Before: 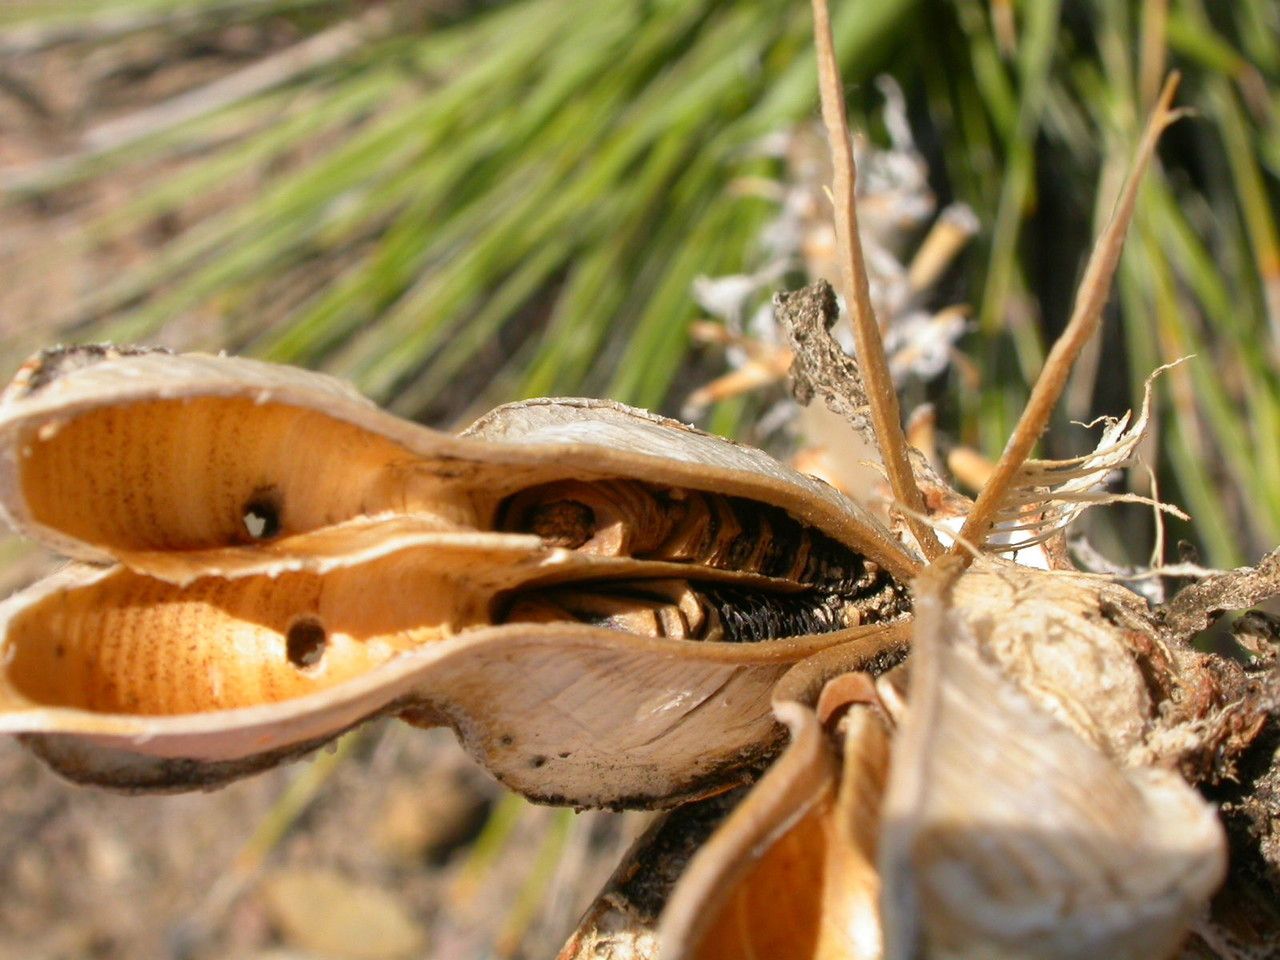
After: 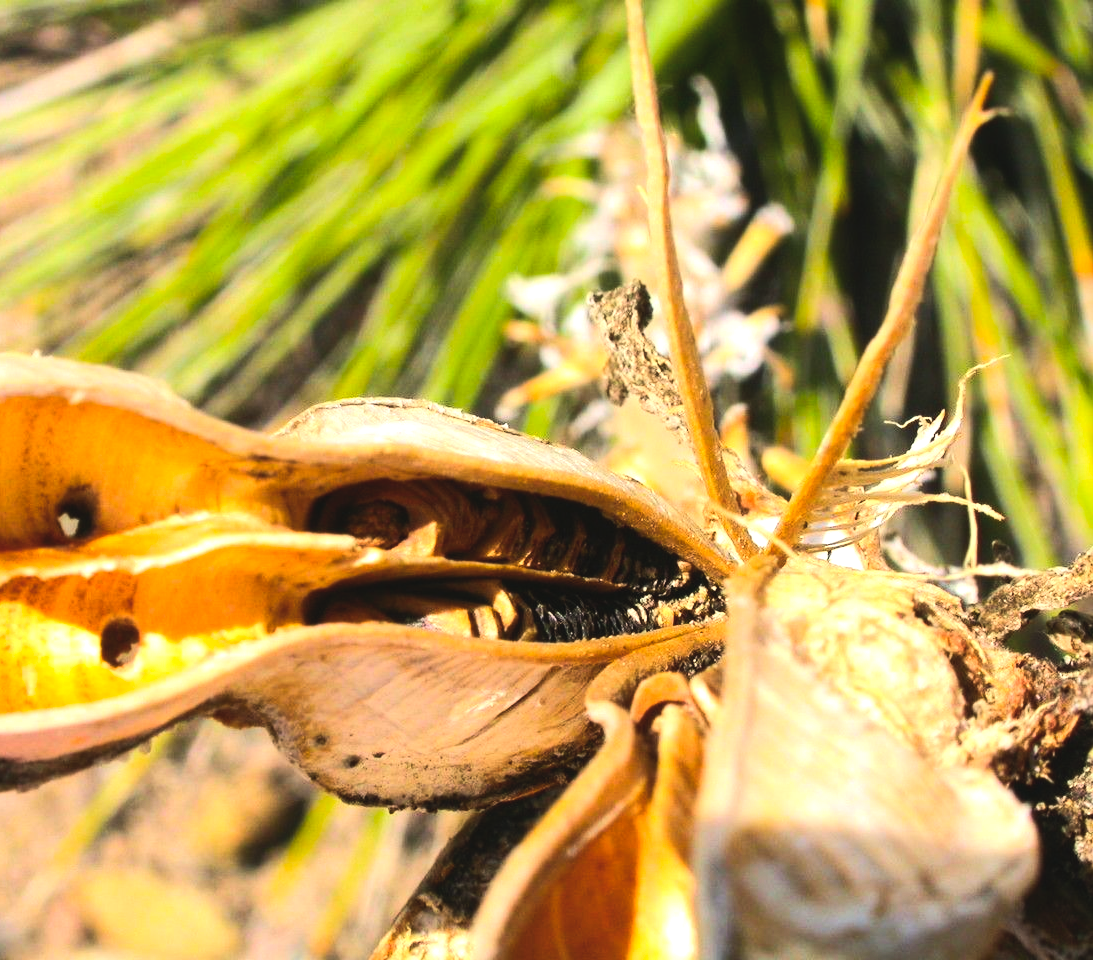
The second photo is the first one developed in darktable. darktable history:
color balance rgb: global offset › luminance 0.71%, perceptual saturation grading › global saturation -11.5%, perceptual brilliance grading › highlights 17.77%, perceptual brilliance grading › mid-tones 31.71%, perceptual brilliance grading › shadows -31.01%, global vibrance 50%
crop and rotate: left 14.584%
contrast brightness saturation: contrast 0.2, brightness 0.16, saturation 0.22
